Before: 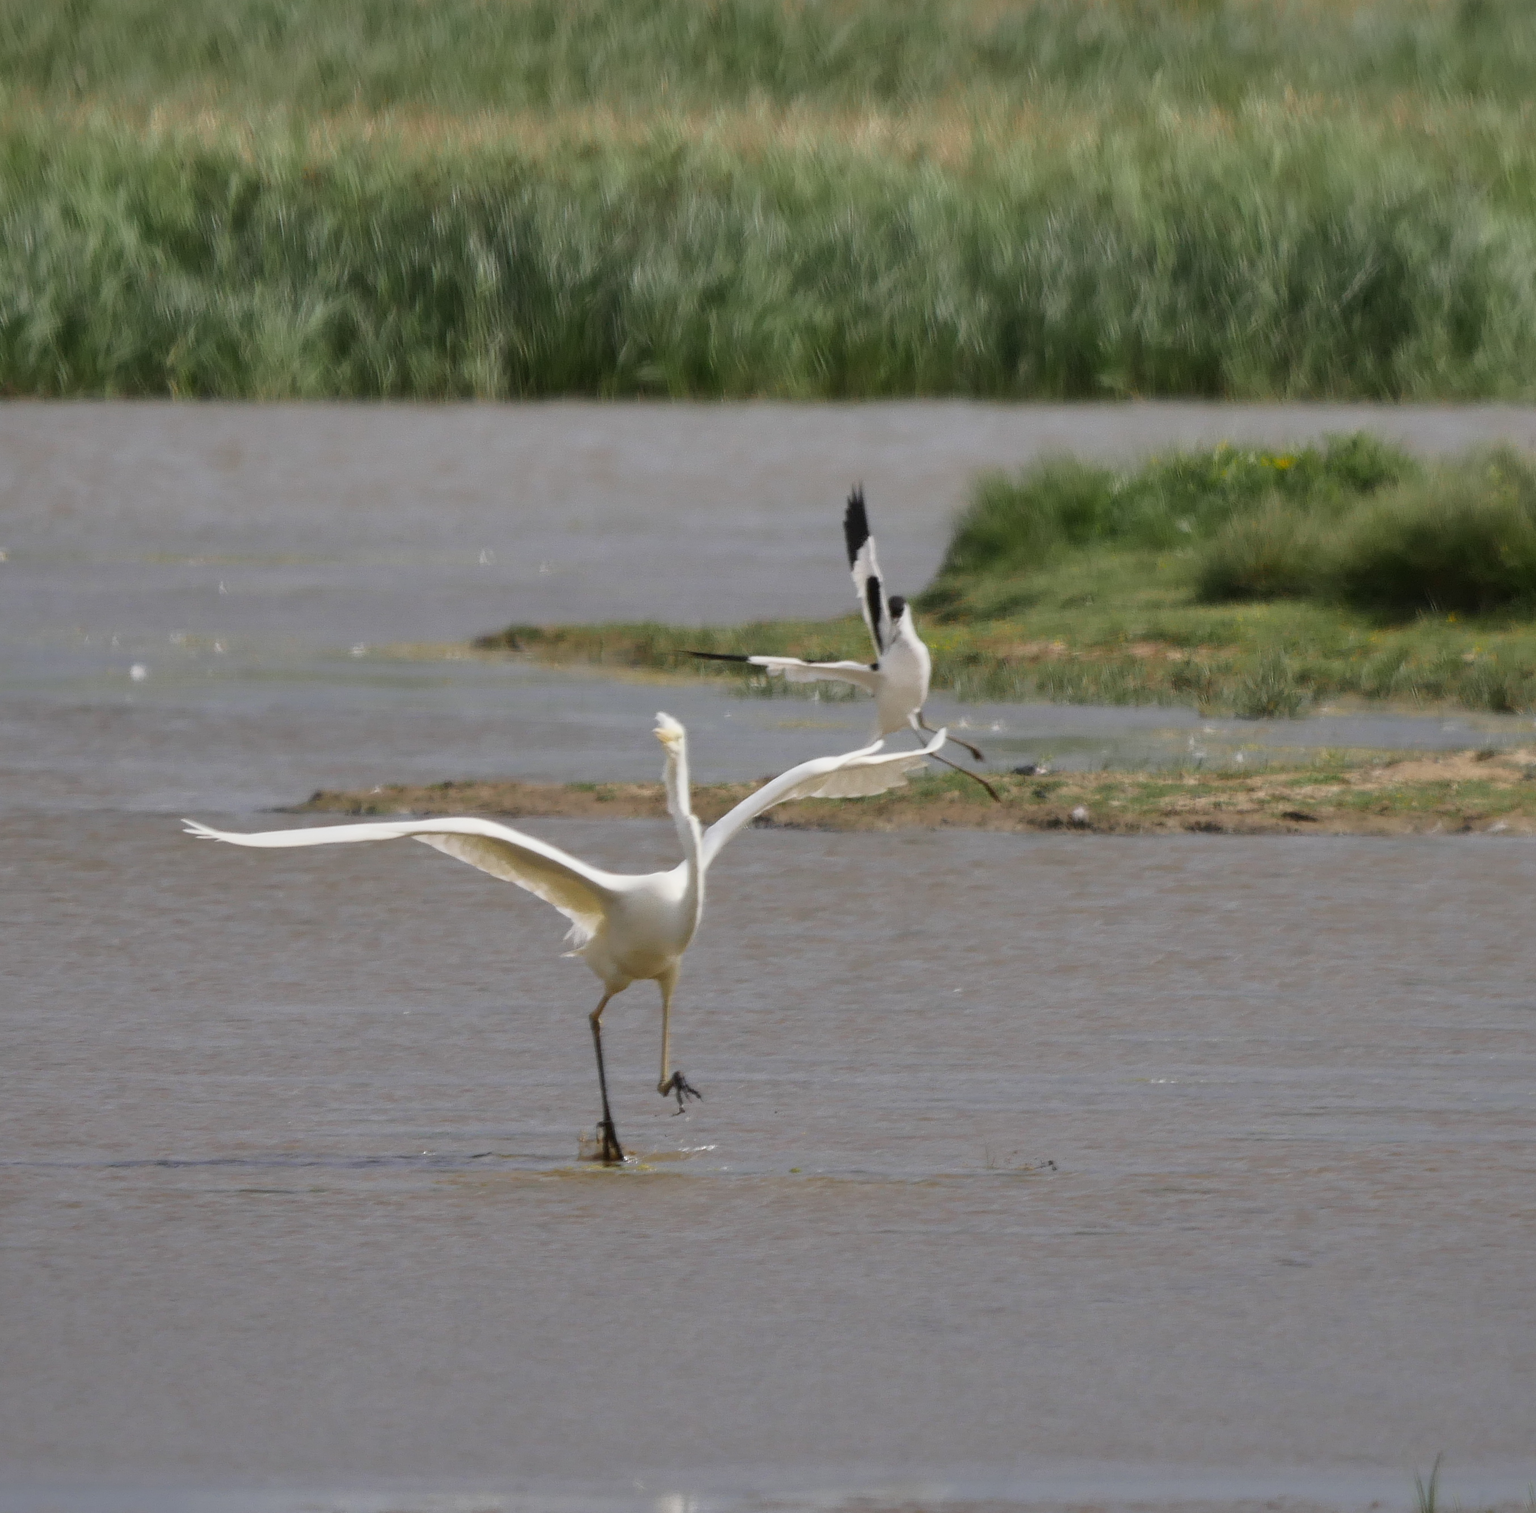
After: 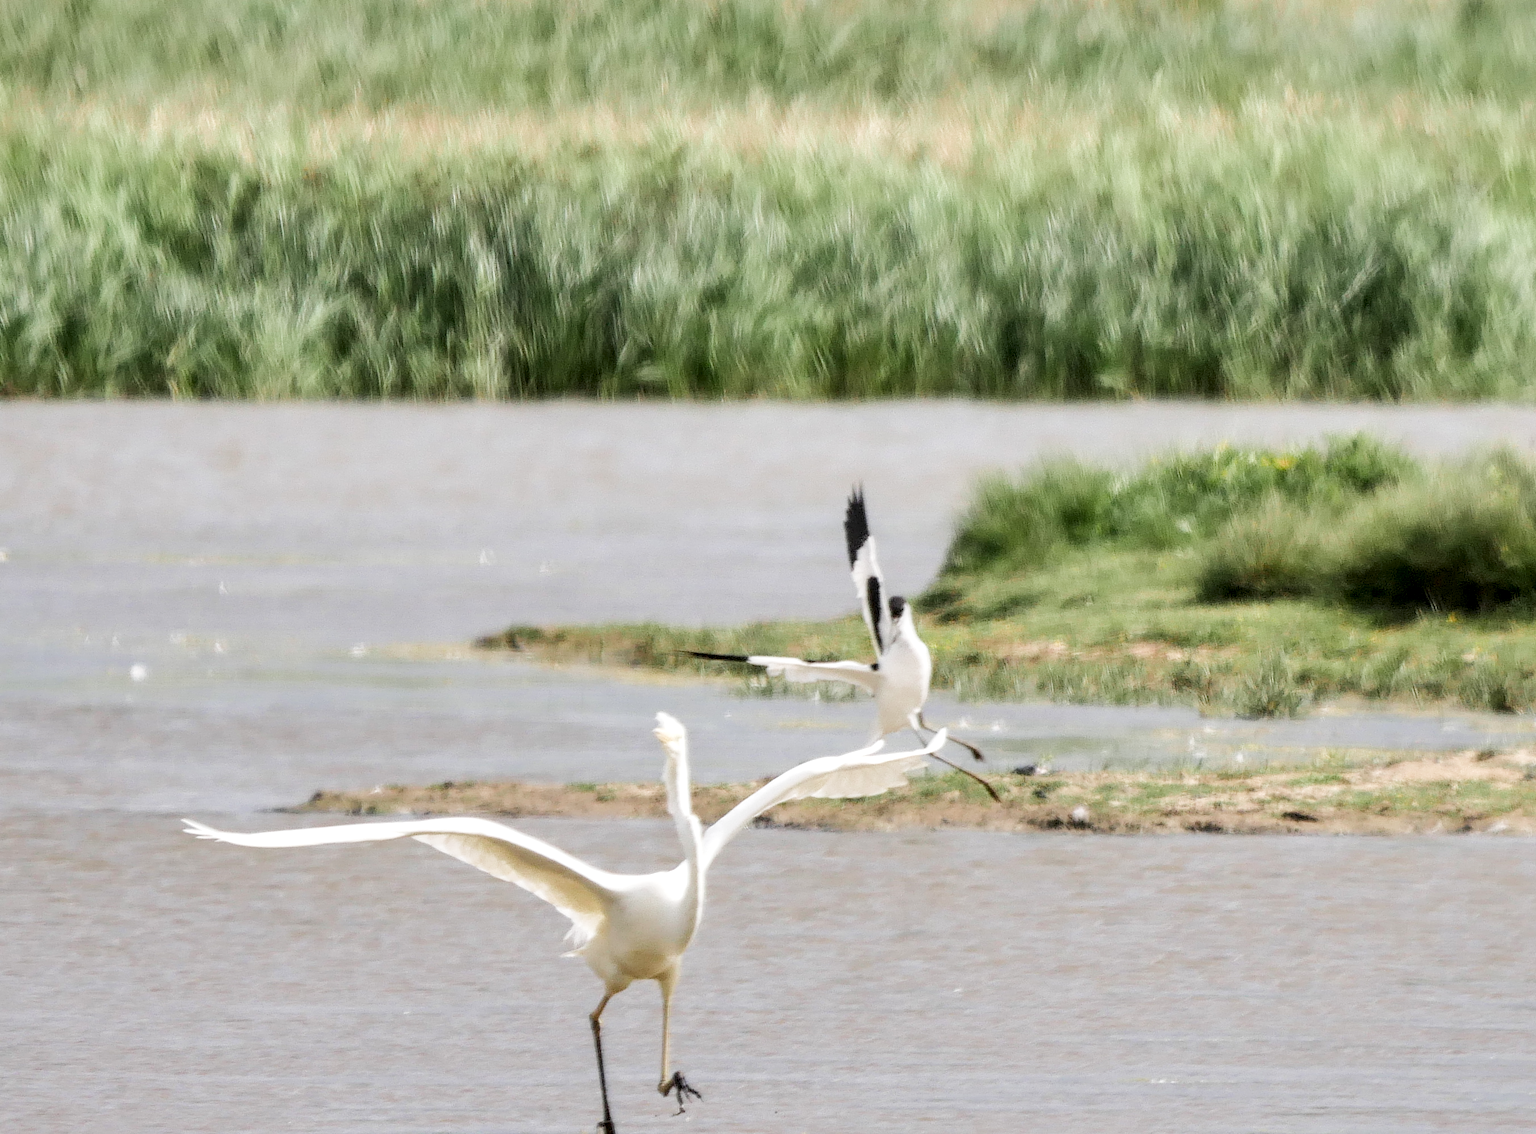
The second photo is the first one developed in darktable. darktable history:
exposure: black level correction 0, exposure 1.565 EV, compensate highlight preservation false
local contrast: highlights 60%, shadows 59%, detail 160%
filmic rgb: black relative exposure -7.65 EV, white relative exposure 4.56 EV, threshold 3.02 EV, hardness 3.61, color science v5 (2021), contrast in shadows safe, contrast in highlights safe, enable highlight reconstruction true
crop: bottom 24.989%
